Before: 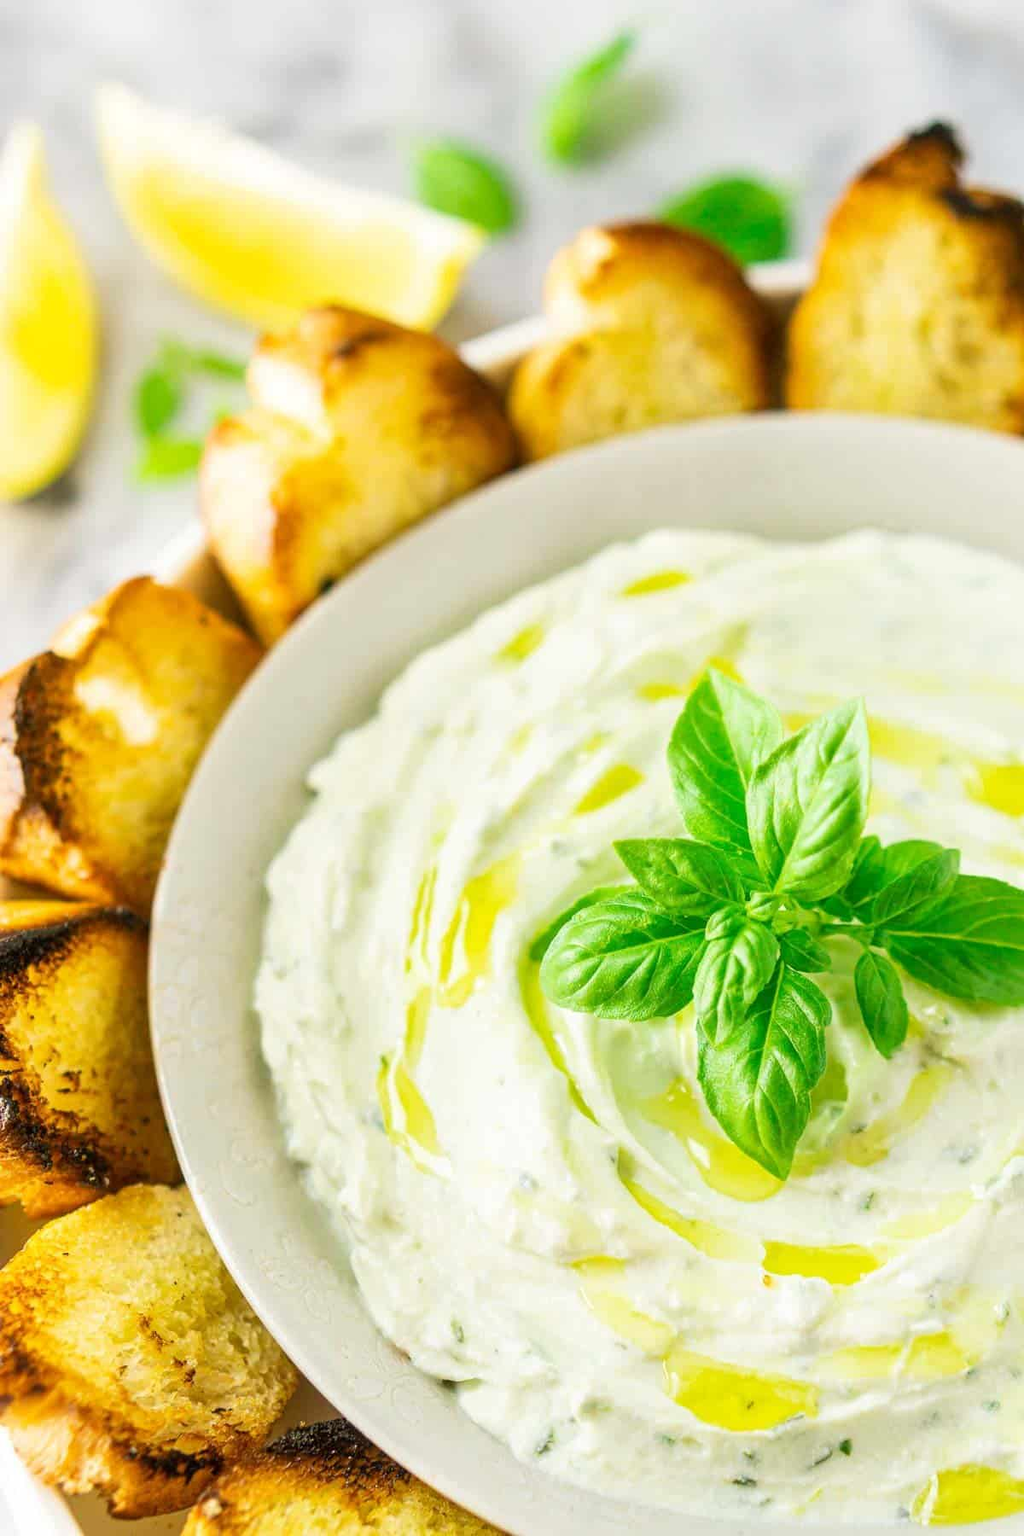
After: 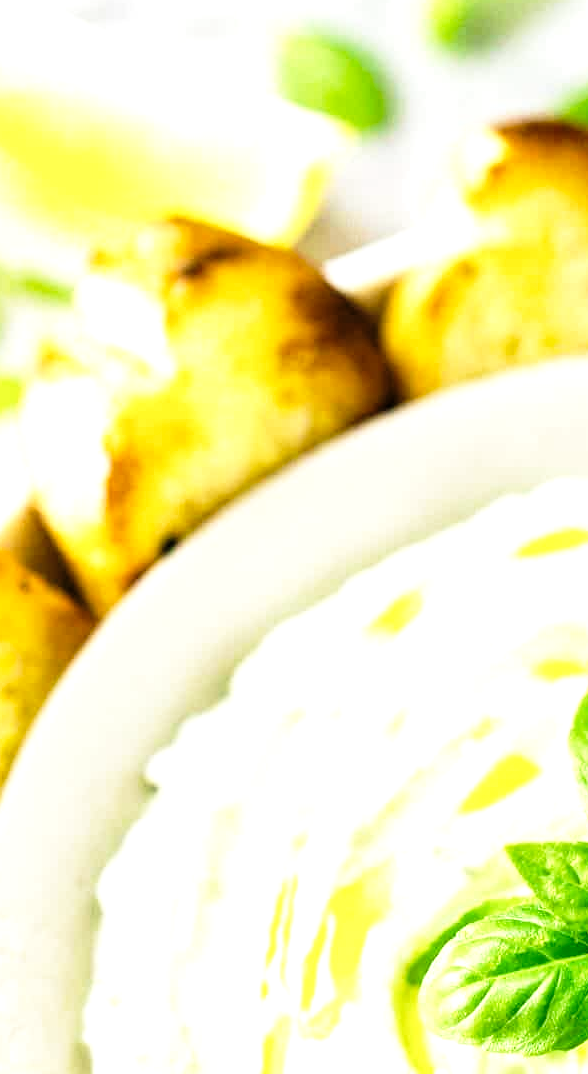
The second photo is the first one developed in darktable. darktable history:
velvia: strength 24.79%
crop: left 17.897%, top 7.863%, right 33.096%, bottom 32.448%
base curve: curves: ch0 [(0, 0) (0.028, 0.03) (0.121, 0.232) (0.46, 0.748) (0.859, 0.968) (1, 1)], preserve colors none
levels: levels [0.101, 0.578, 0.953]
